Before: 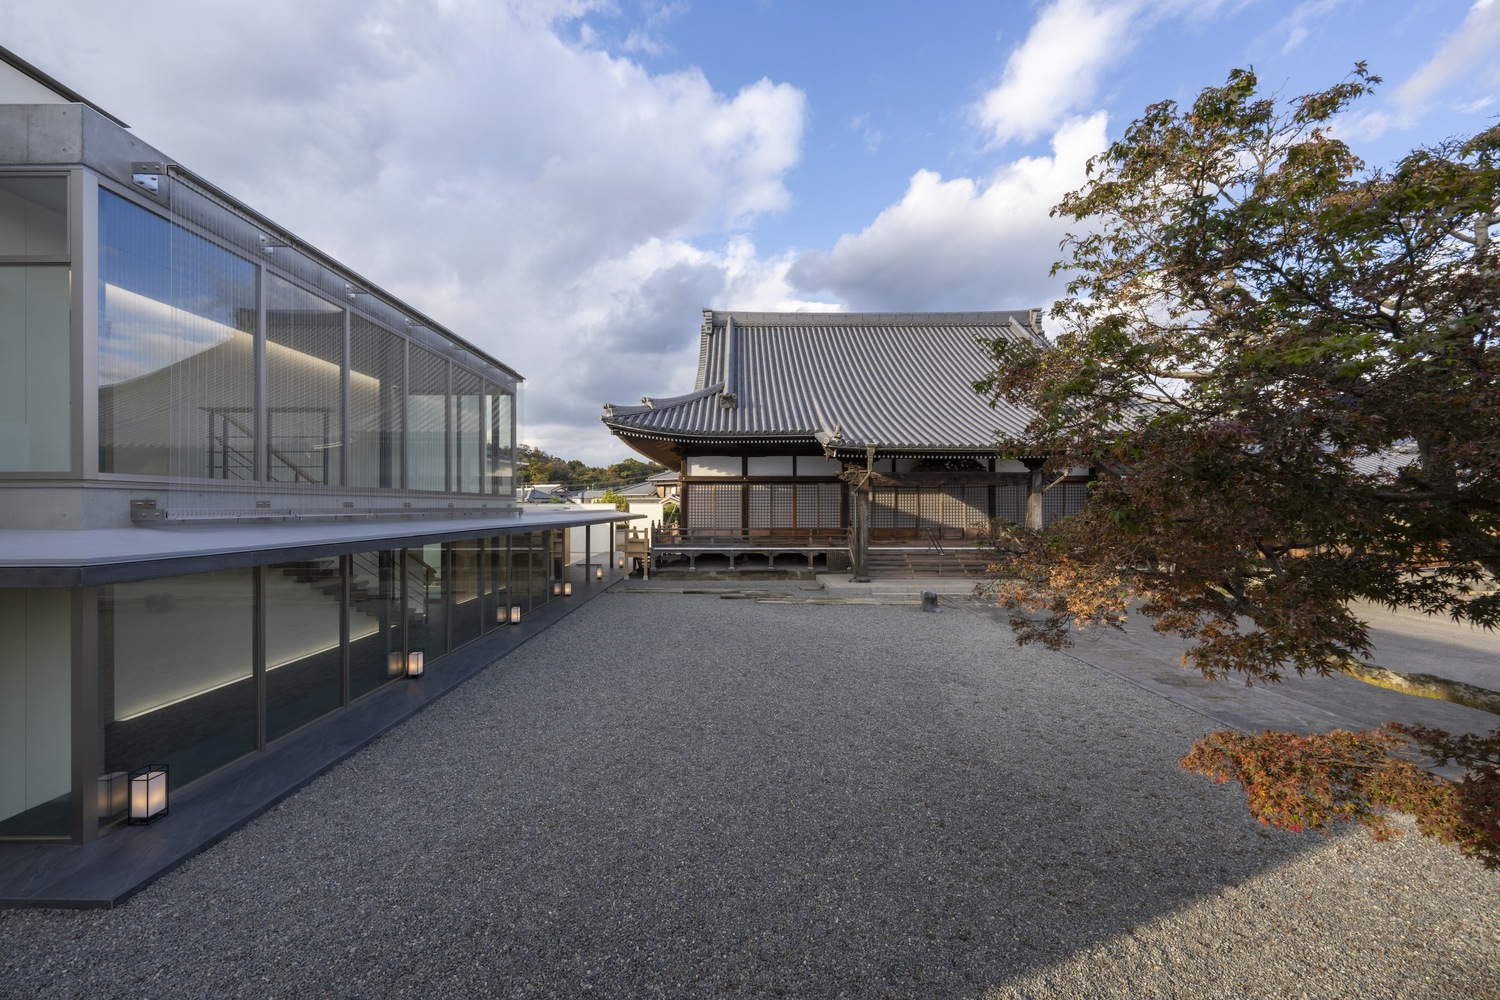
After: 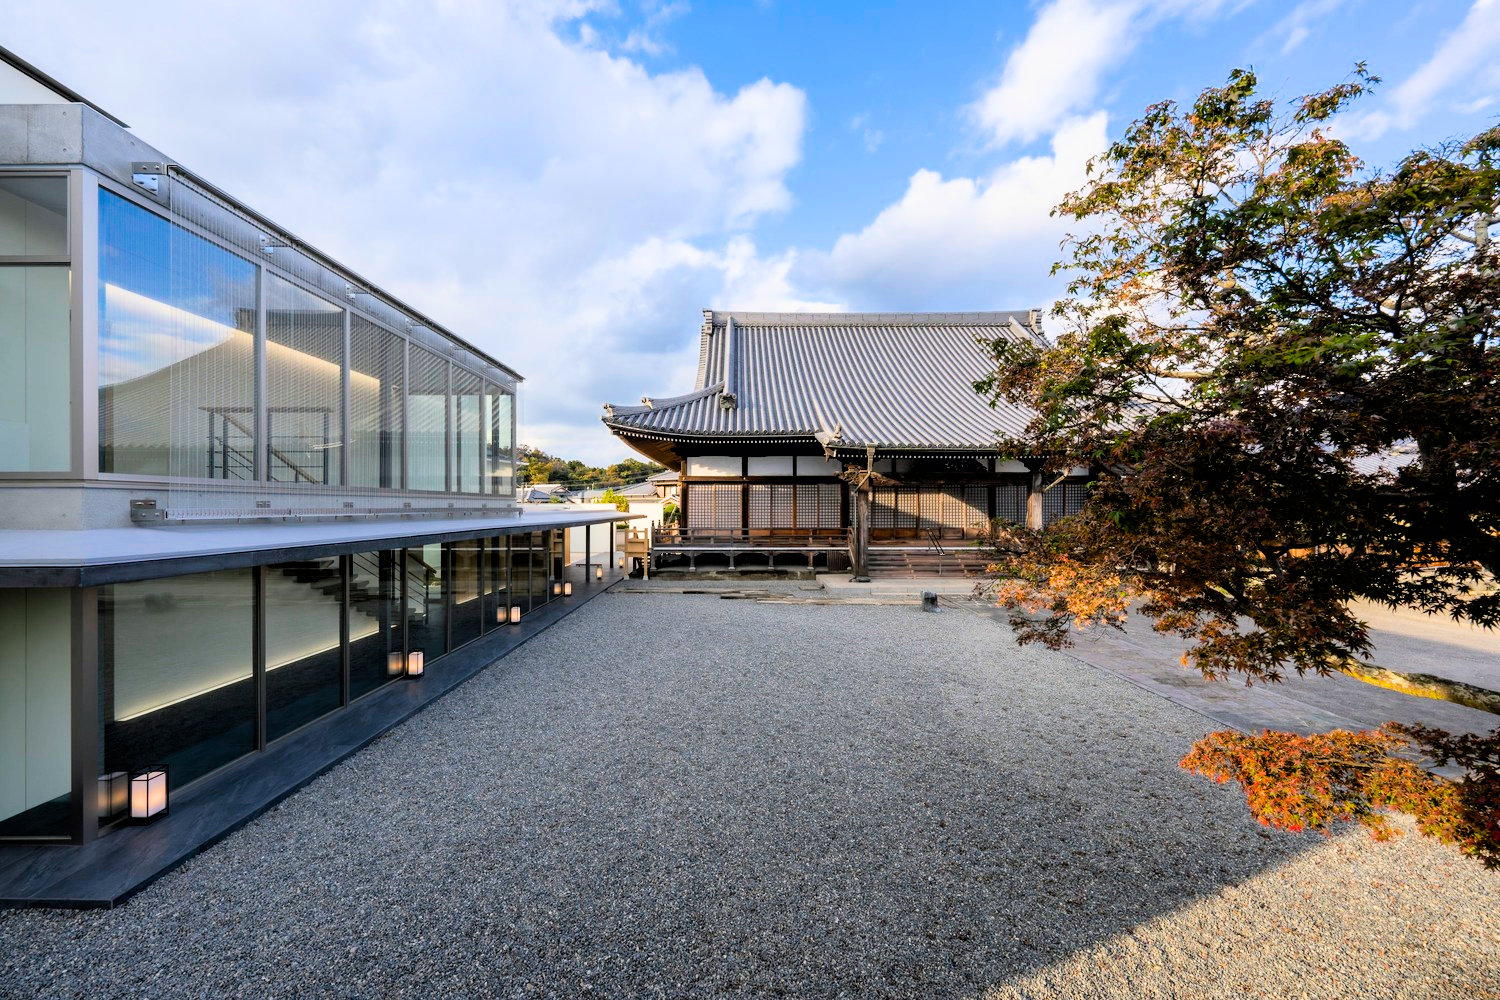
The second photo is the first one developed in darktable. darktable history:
color balance rgb: shadows lift › luminance -5.061%, shadows lift › chroma 1.1%, shadows lift › hue 218.58°, global offset › luminance -0.512%, perceptual saturation grading › global saturation 30.905%
exposure: black level correction 0, exposure 0.902 EV, compensate highlight preservation false
filmic rgb: black relative exposure -5.04 EV, white relative exposure 3.97 EV, hardness 2.9, contrast 1.3, color science v6 (2022)
